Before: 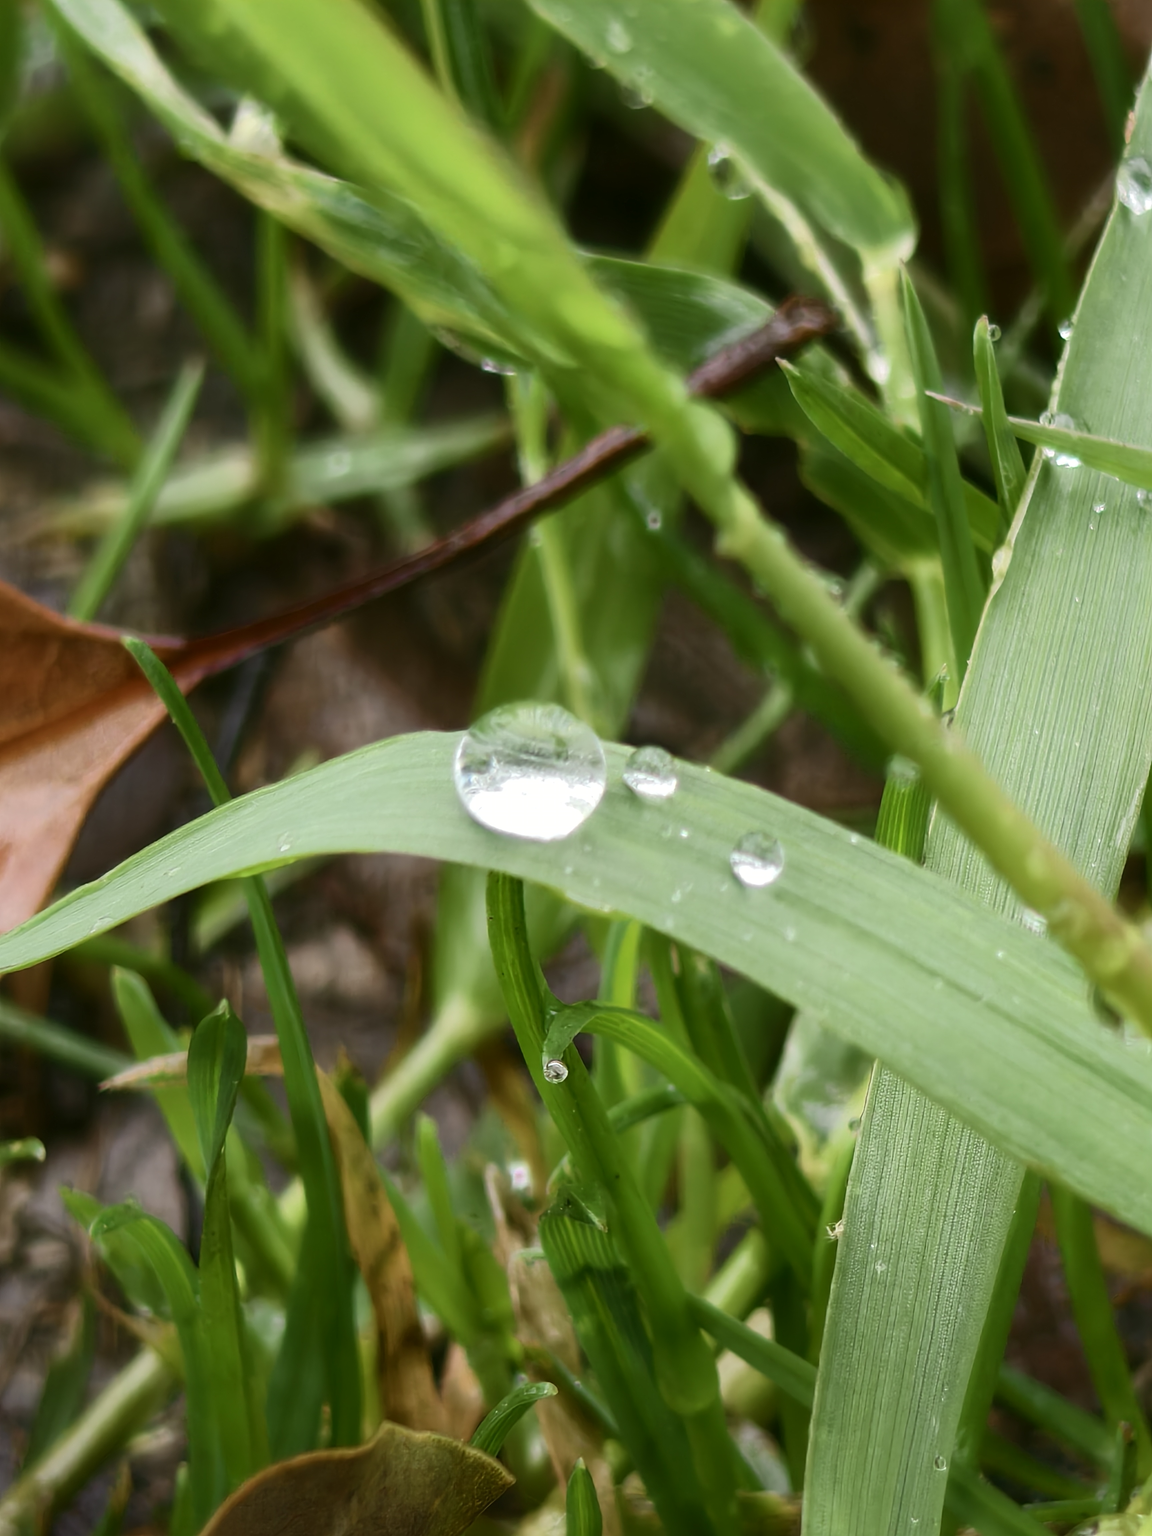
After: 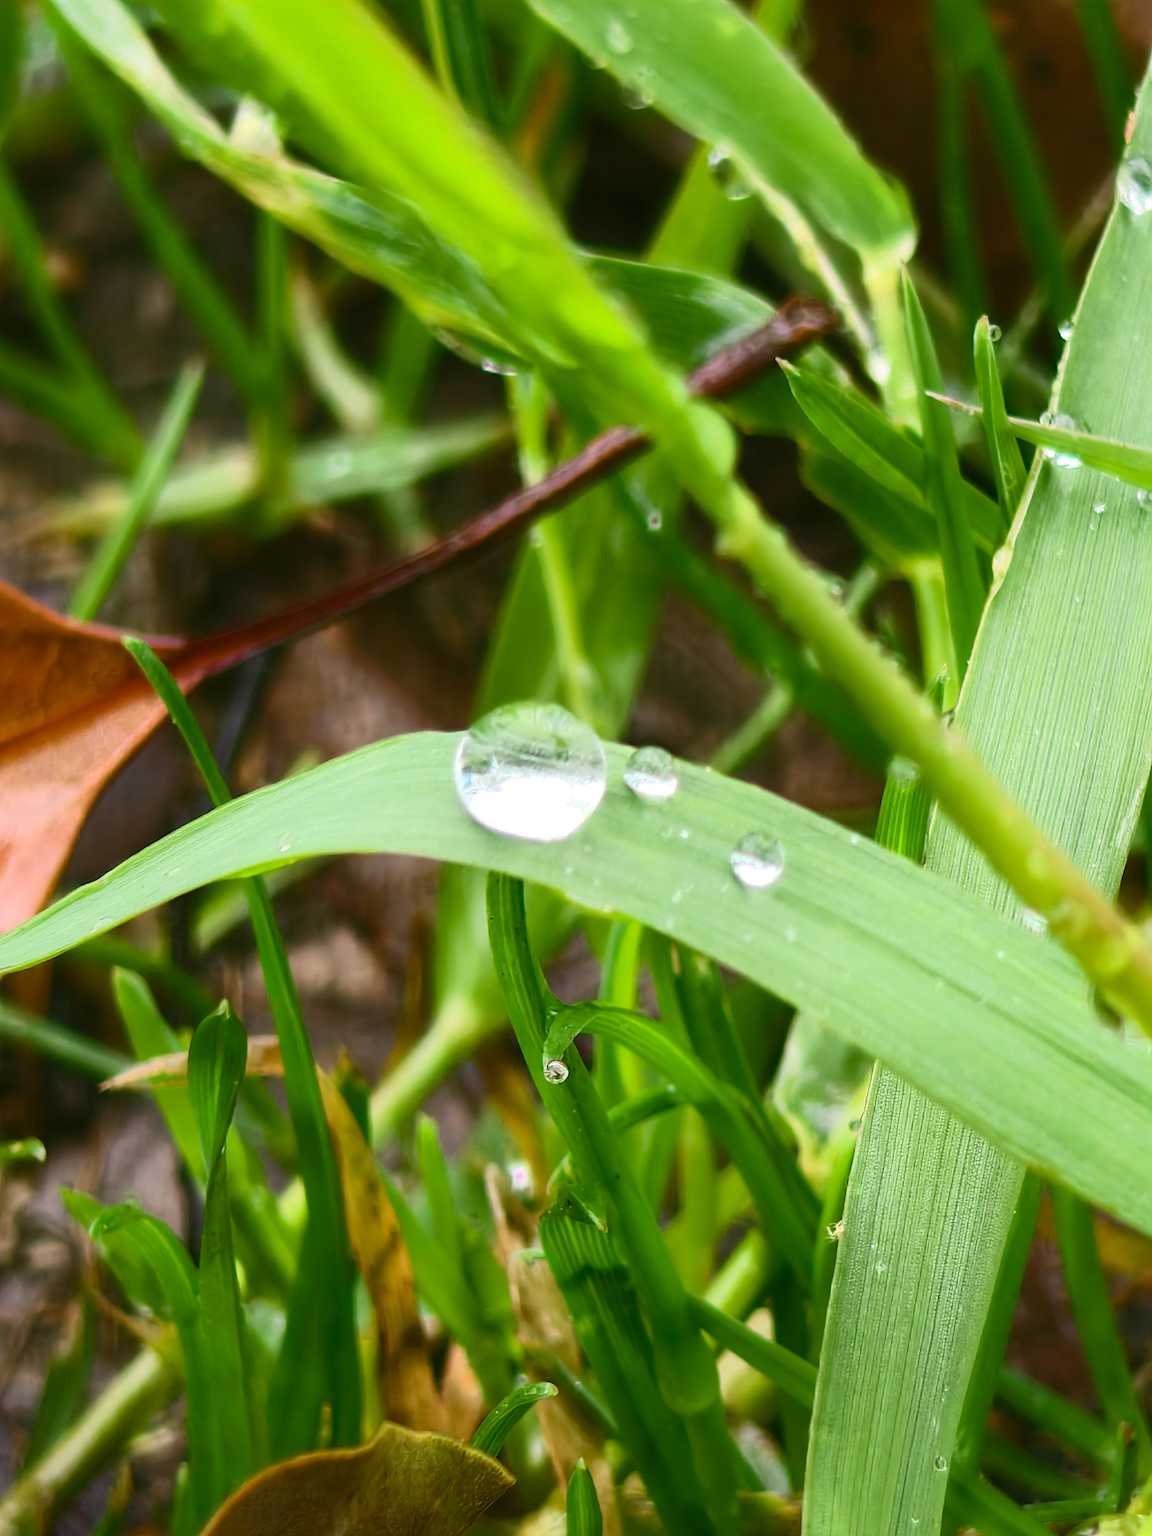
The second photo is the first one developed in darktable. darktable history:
contrast brightness saturation: contrast 0.201, brightness 0.166, saturation 0.221
haze removal: compatibility mode true, adaptive false
